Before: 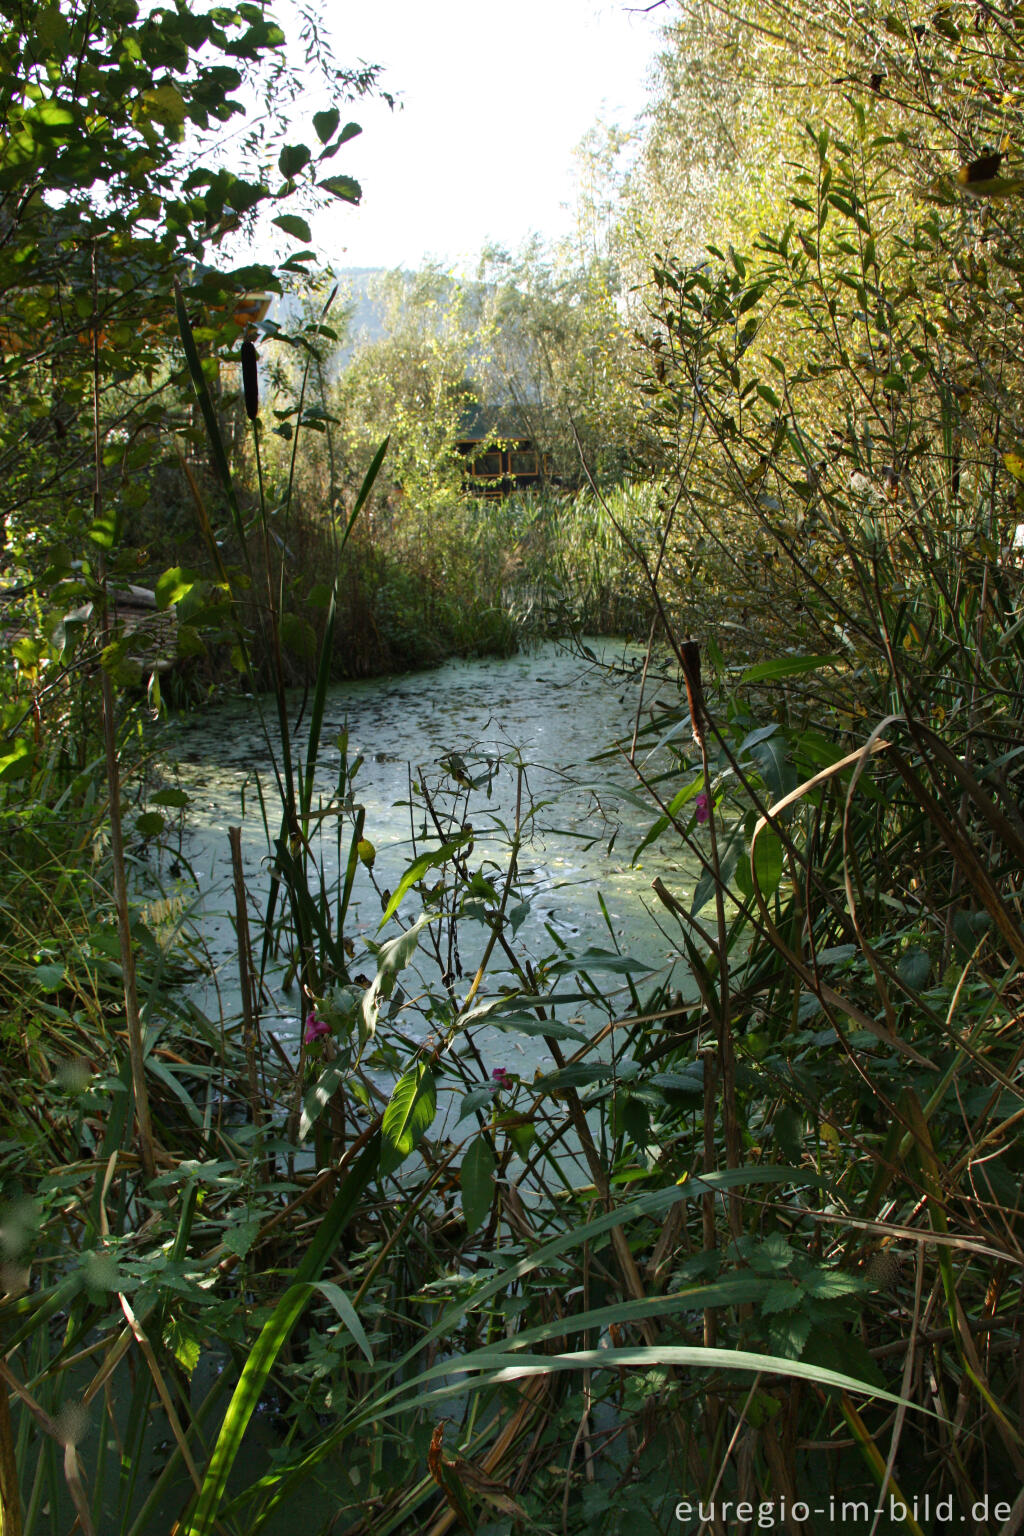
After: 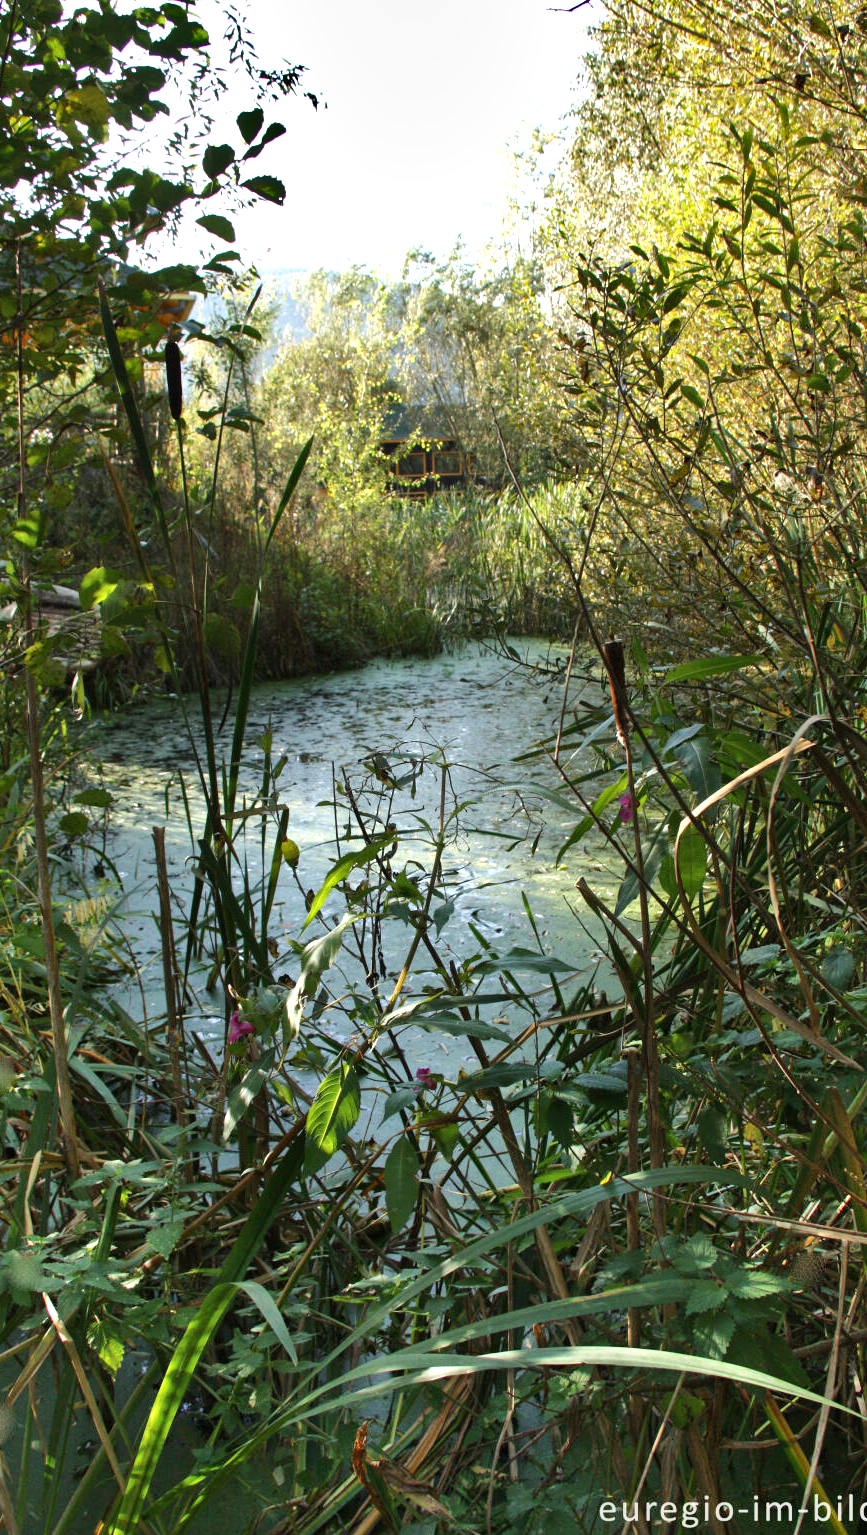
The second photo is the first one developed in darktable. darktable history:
crop: left 7.474%, right 7.79%
exposure: exposure -0.182 EV, compensate exposure bias true, compensate highlight preservation false
shadows and highlights: soften with gaussian
